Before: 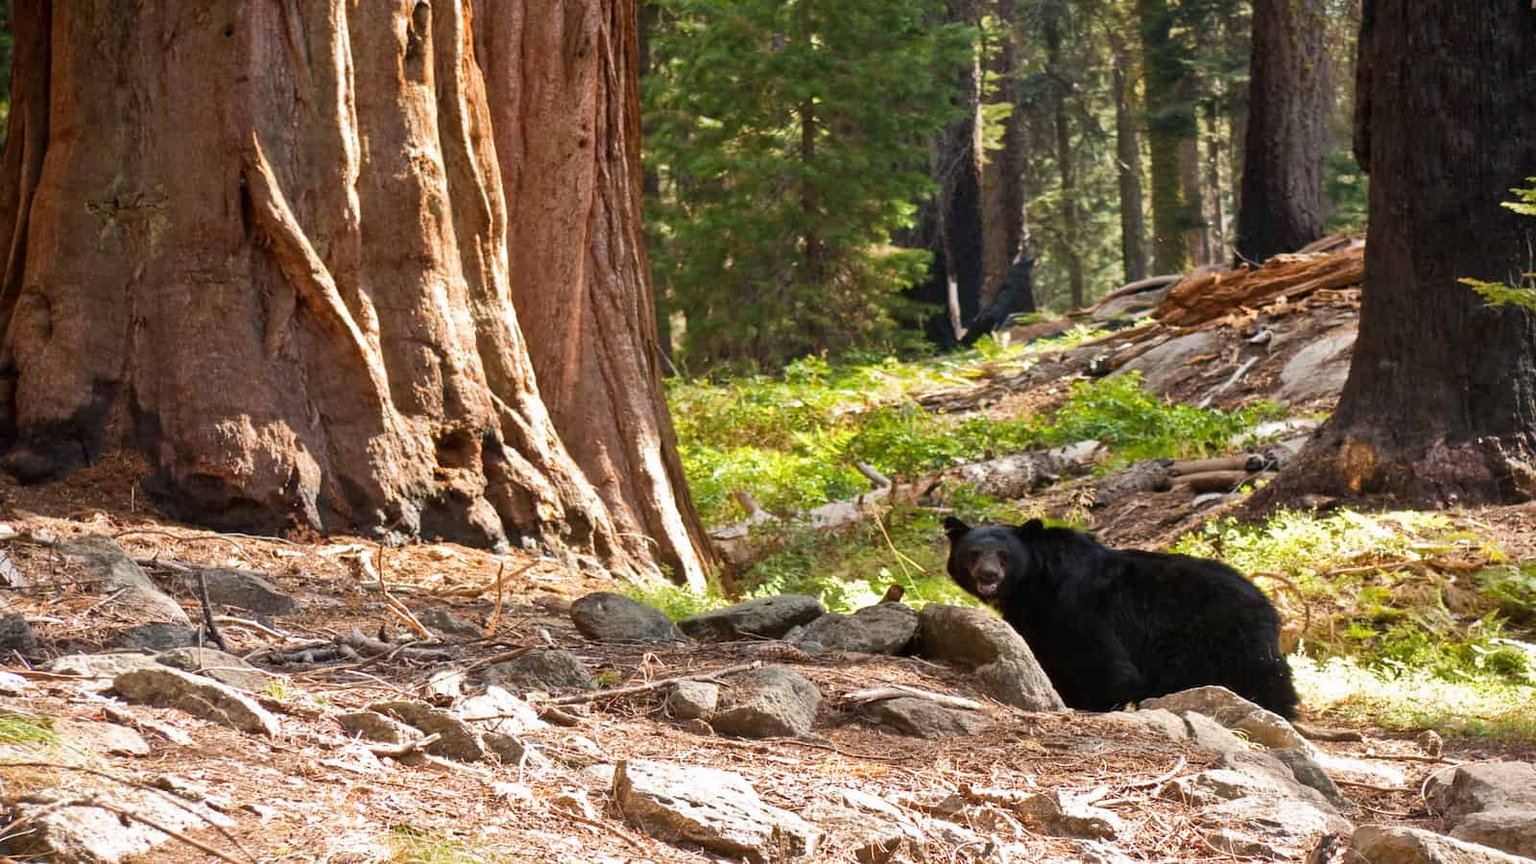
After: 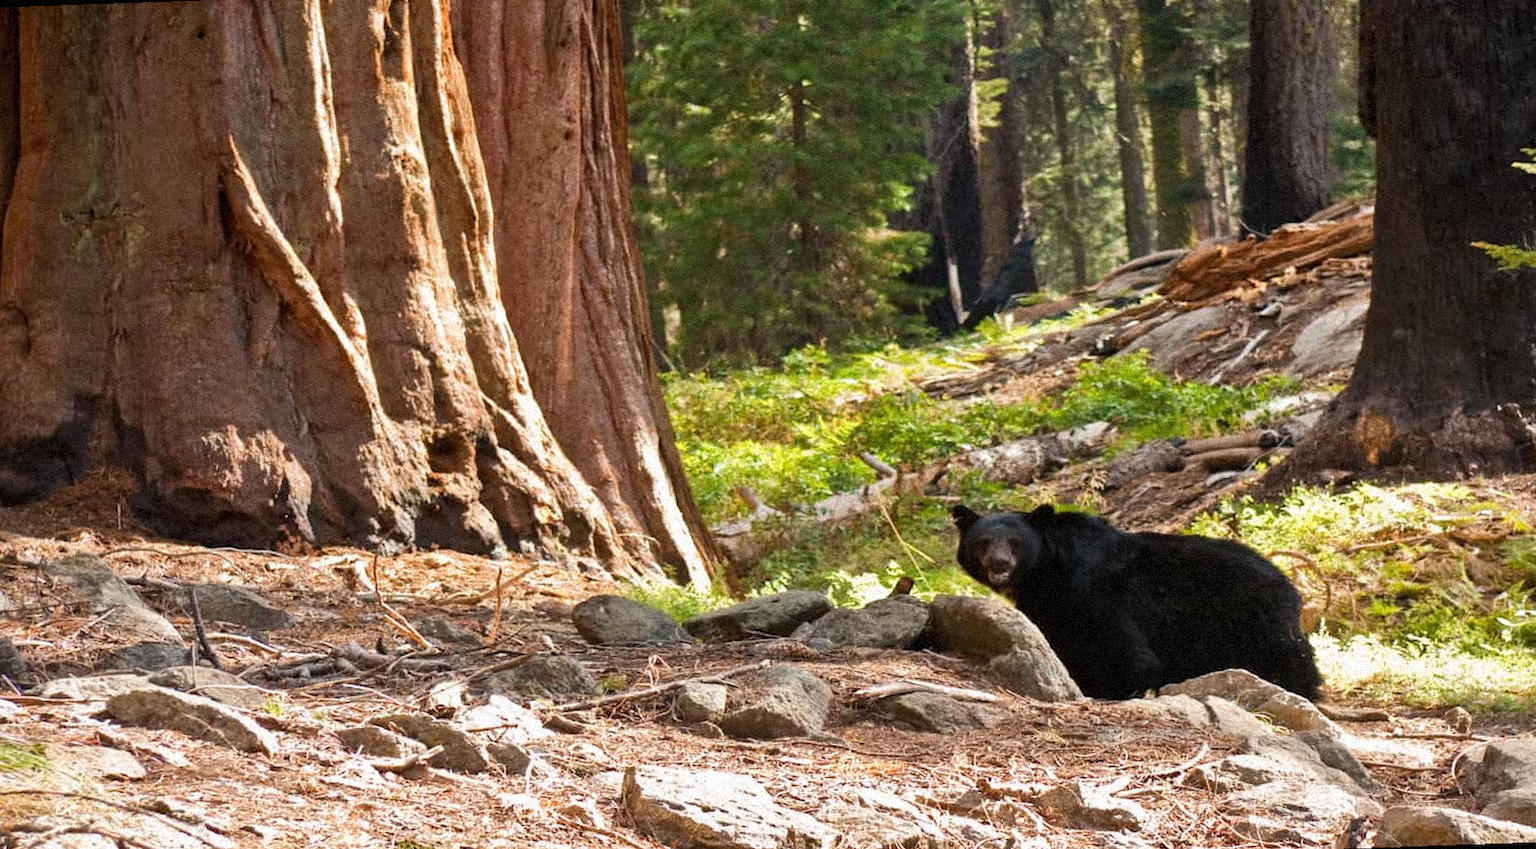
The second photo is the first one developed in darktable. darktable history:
rotate and perspective: rotation -2°, crop left 0.022, crop right 0.978, crop top 0.049, crop bottom 0.951
grain: strength 35%, mid-tones bias 0%
